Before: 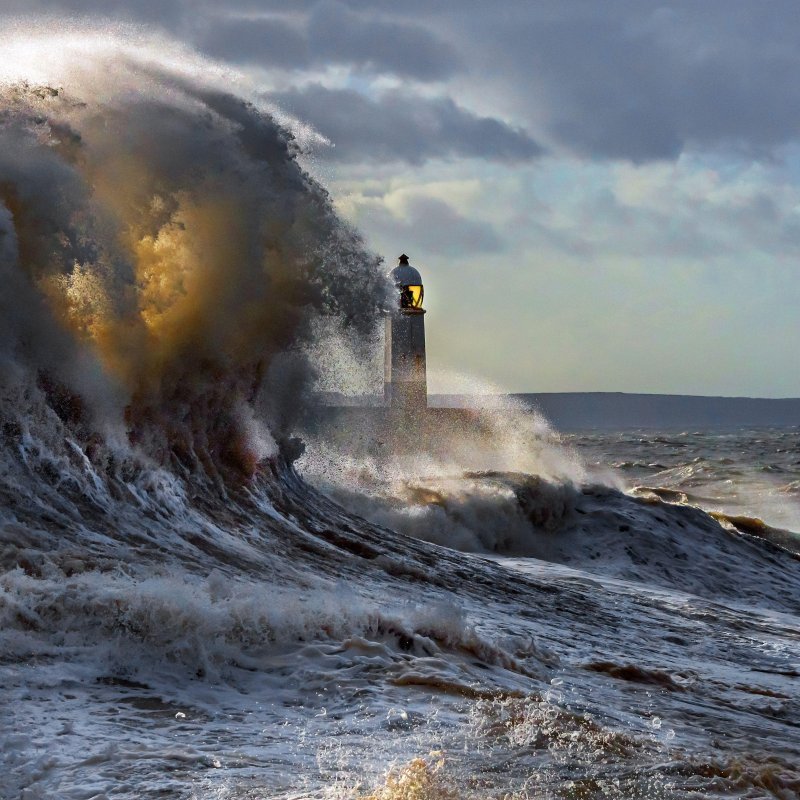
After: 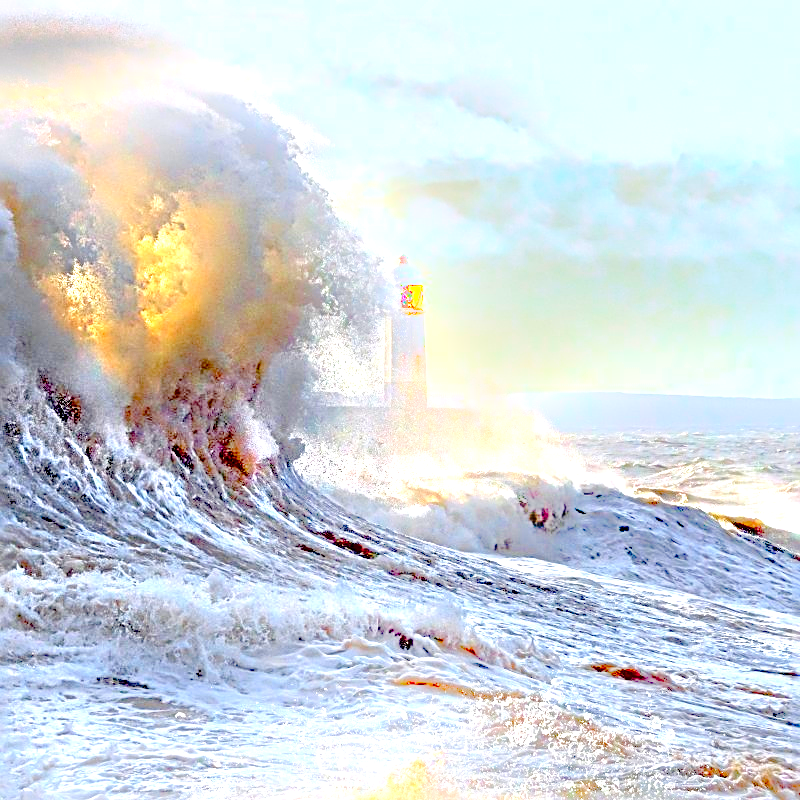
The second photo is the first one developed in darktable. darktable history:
tone equalizer: -8 EV 2 EV, -7 EV 2 EV, -6 EV 2 EV, -5 EV 2 EV, -4 EV 2 EV, -3 EV 1.5 EV, -2 EV 1 EV, -1 EV 0.5 EV
sharpen: radius 3.025, amount 0.757
exposure: black level correction 0.005, exposure 2.084 EV, compensate highlight preservation false
bloom: size 16%, threshold 98%, strength 20%
